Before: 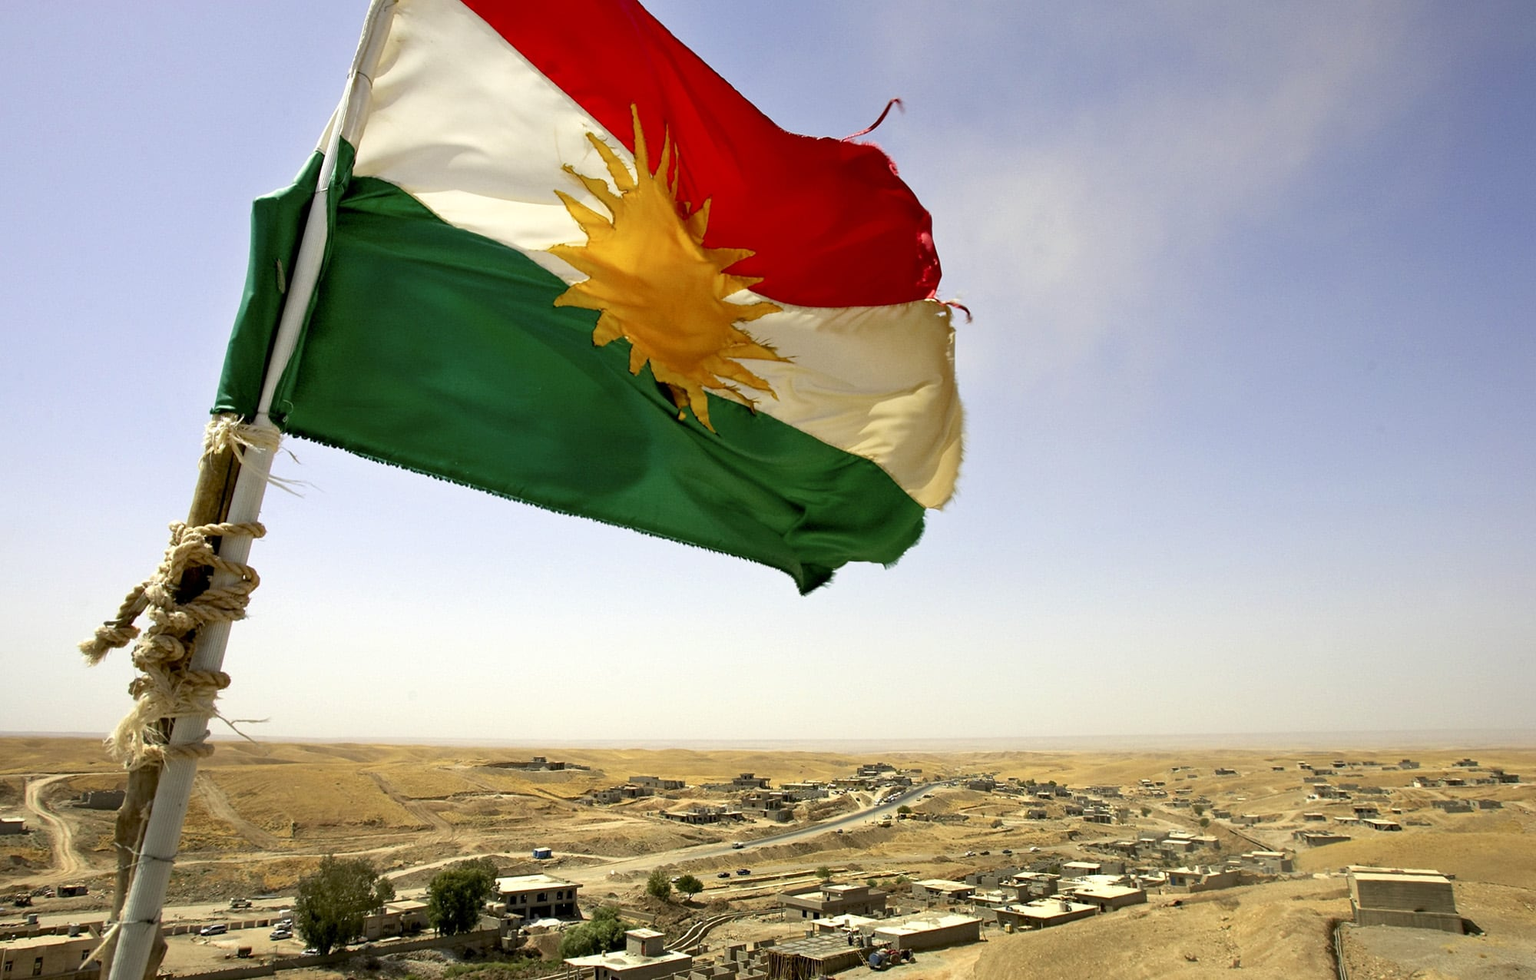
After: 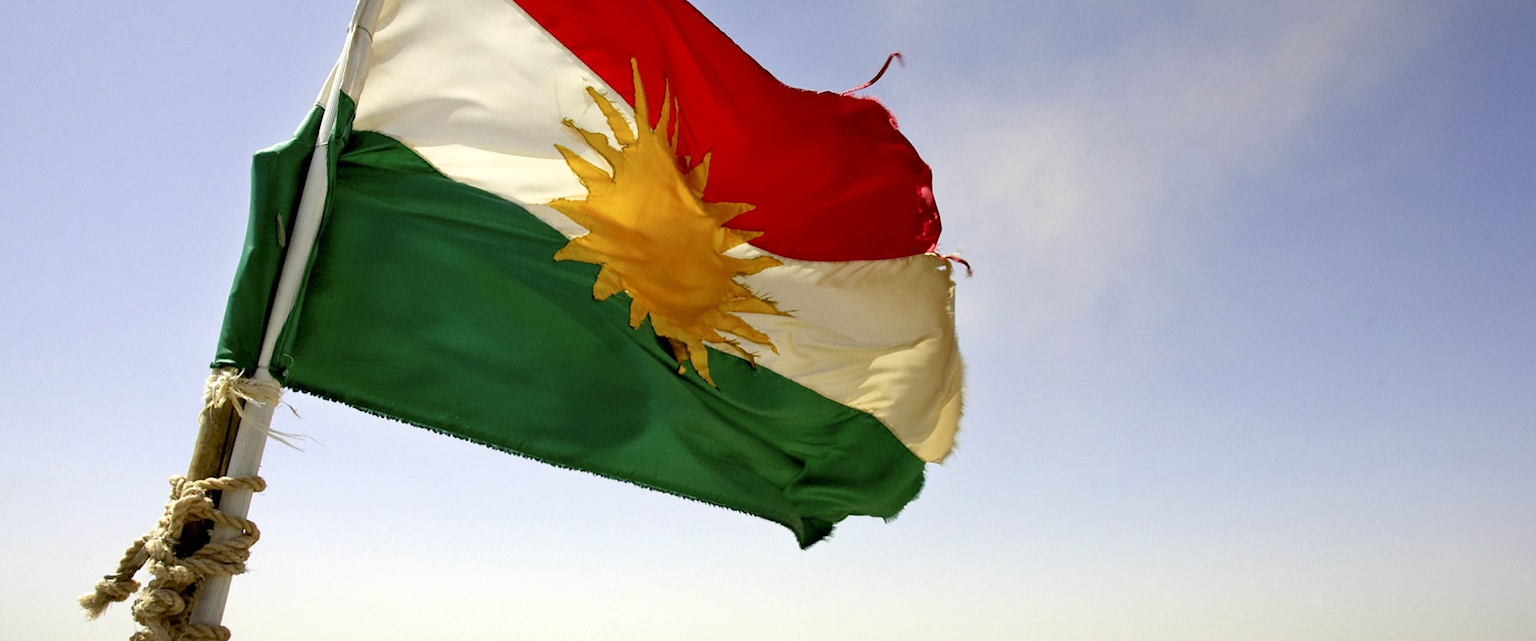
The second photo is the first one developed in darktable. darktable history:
crop and rotate: top 4.856%, bottom 29.643%
